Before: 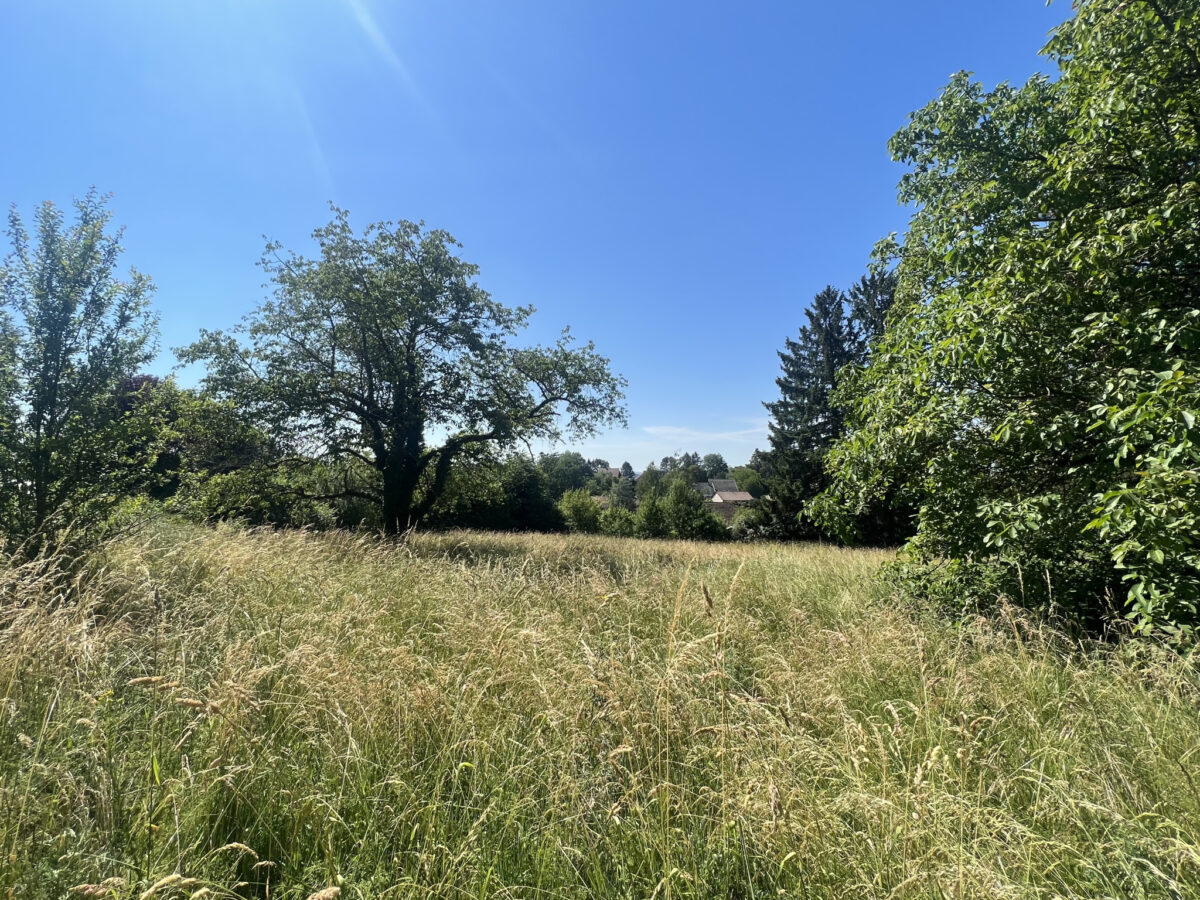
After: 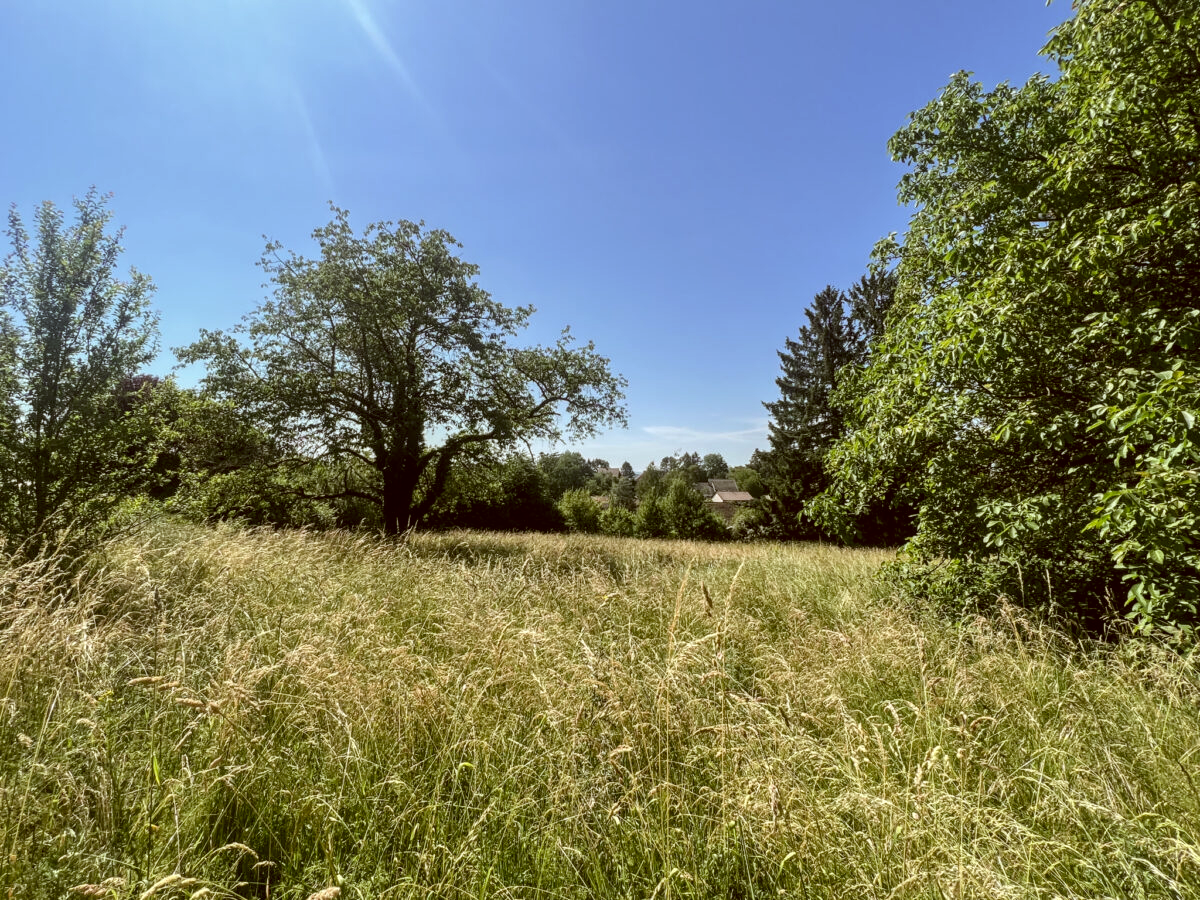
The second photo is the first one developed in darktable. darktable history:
local contrast: on, module defaults
white balance: emerald 1
color correction: highlights a* -0.482, highlights b* 0.161, shadows a* 4.66, shadows b* 20.72
